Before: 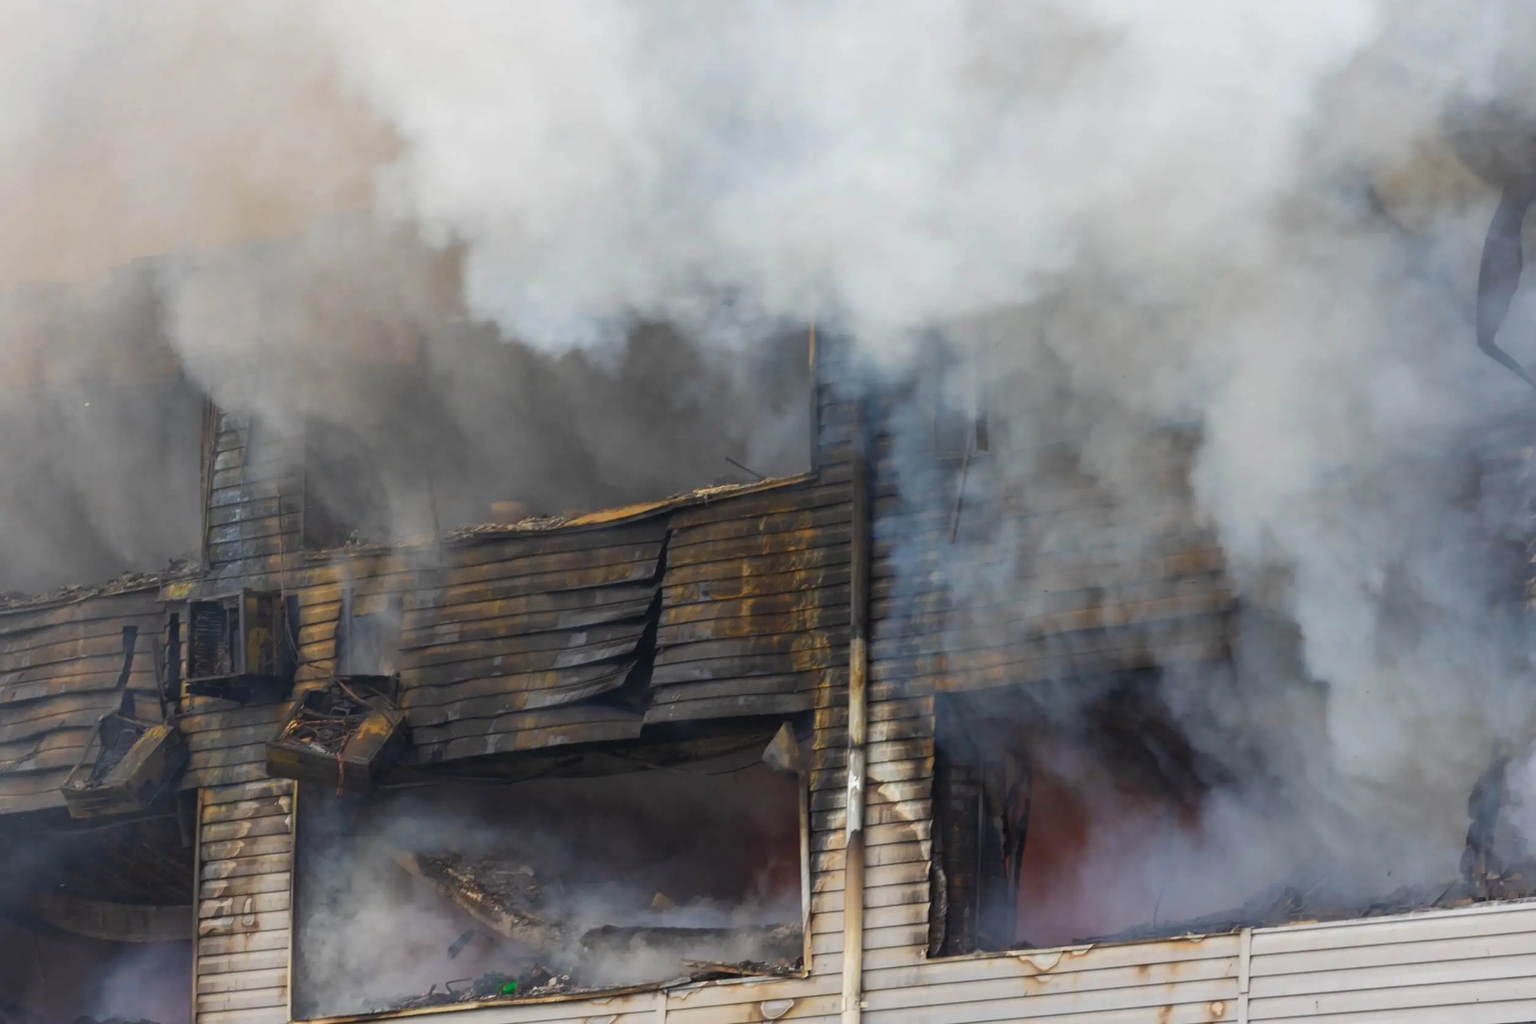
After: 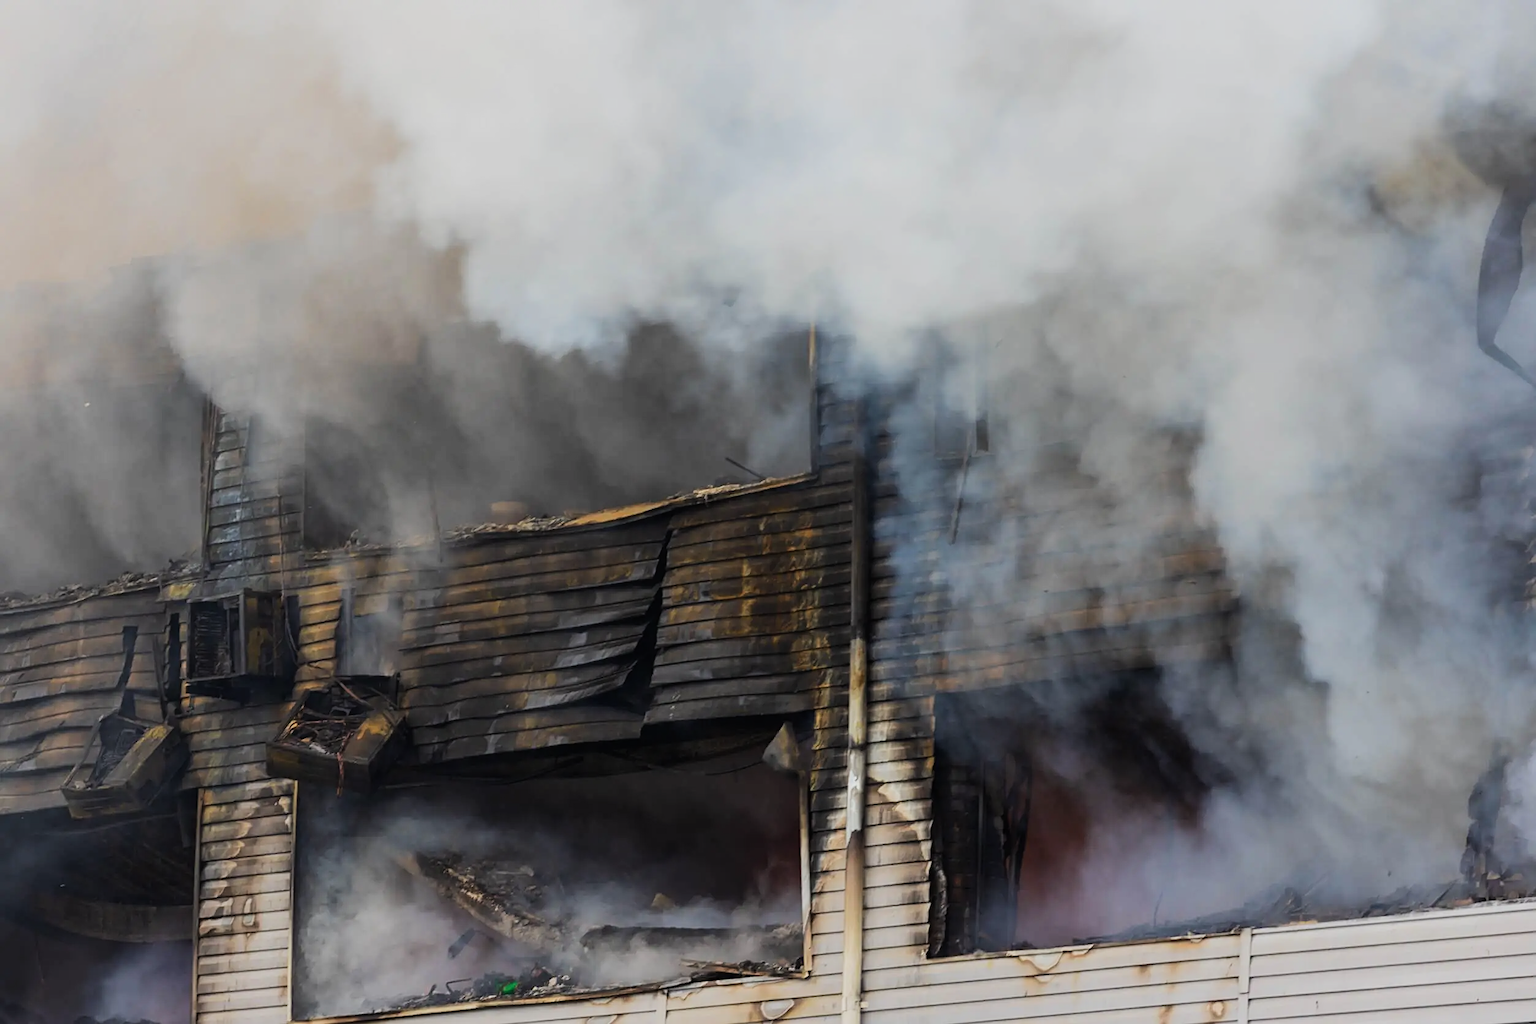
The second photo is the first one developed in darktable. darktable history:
filmic rgb: black relative exposure -7.5 EV, white relative exposure 5 EV, hardness 3.31, contrast 1.3, contrast in shadows safe
sharpen: on, module defaults
